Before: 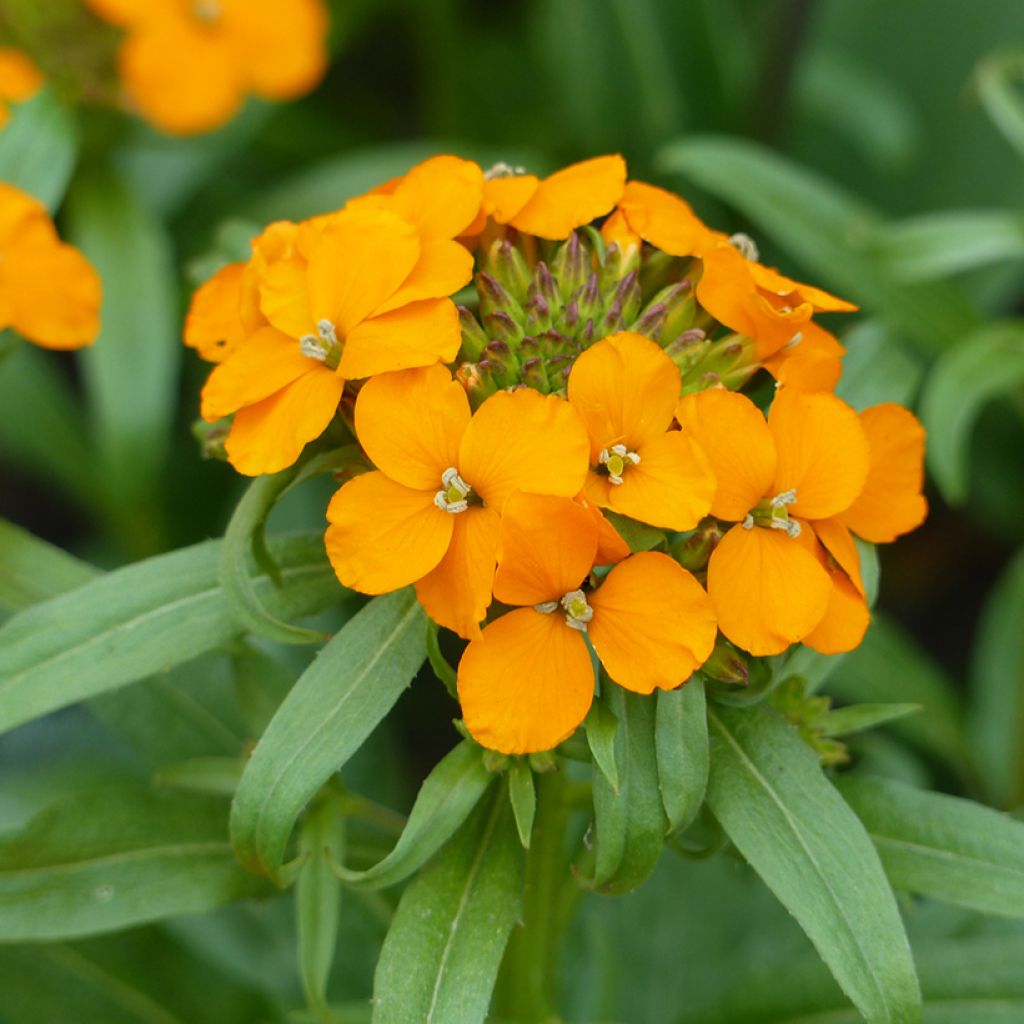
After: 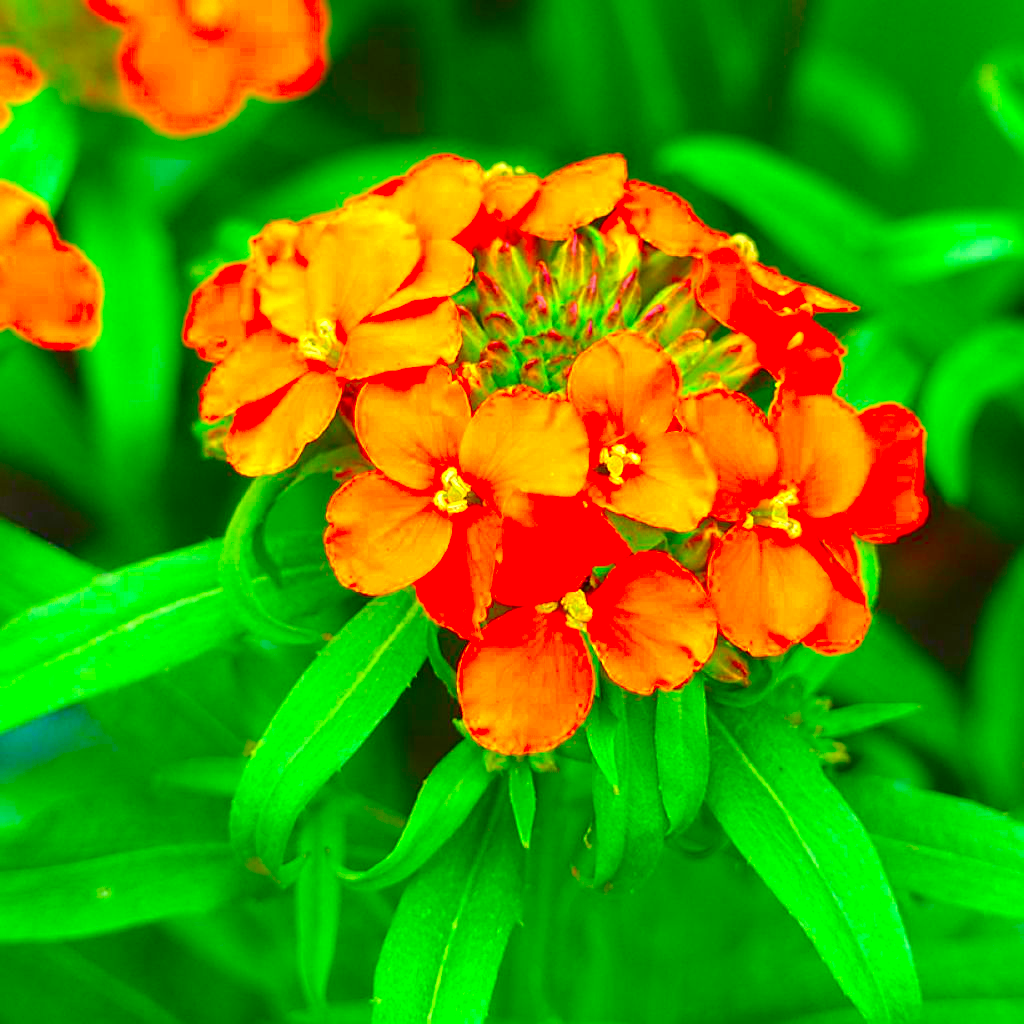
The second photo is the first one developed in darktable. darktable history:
exposure: black level correction 0, exposure 1 EV, compensate highlight preservation false
sharpen: on, module defaults
color correction: highlights b* 0.049, saturation 2.97
